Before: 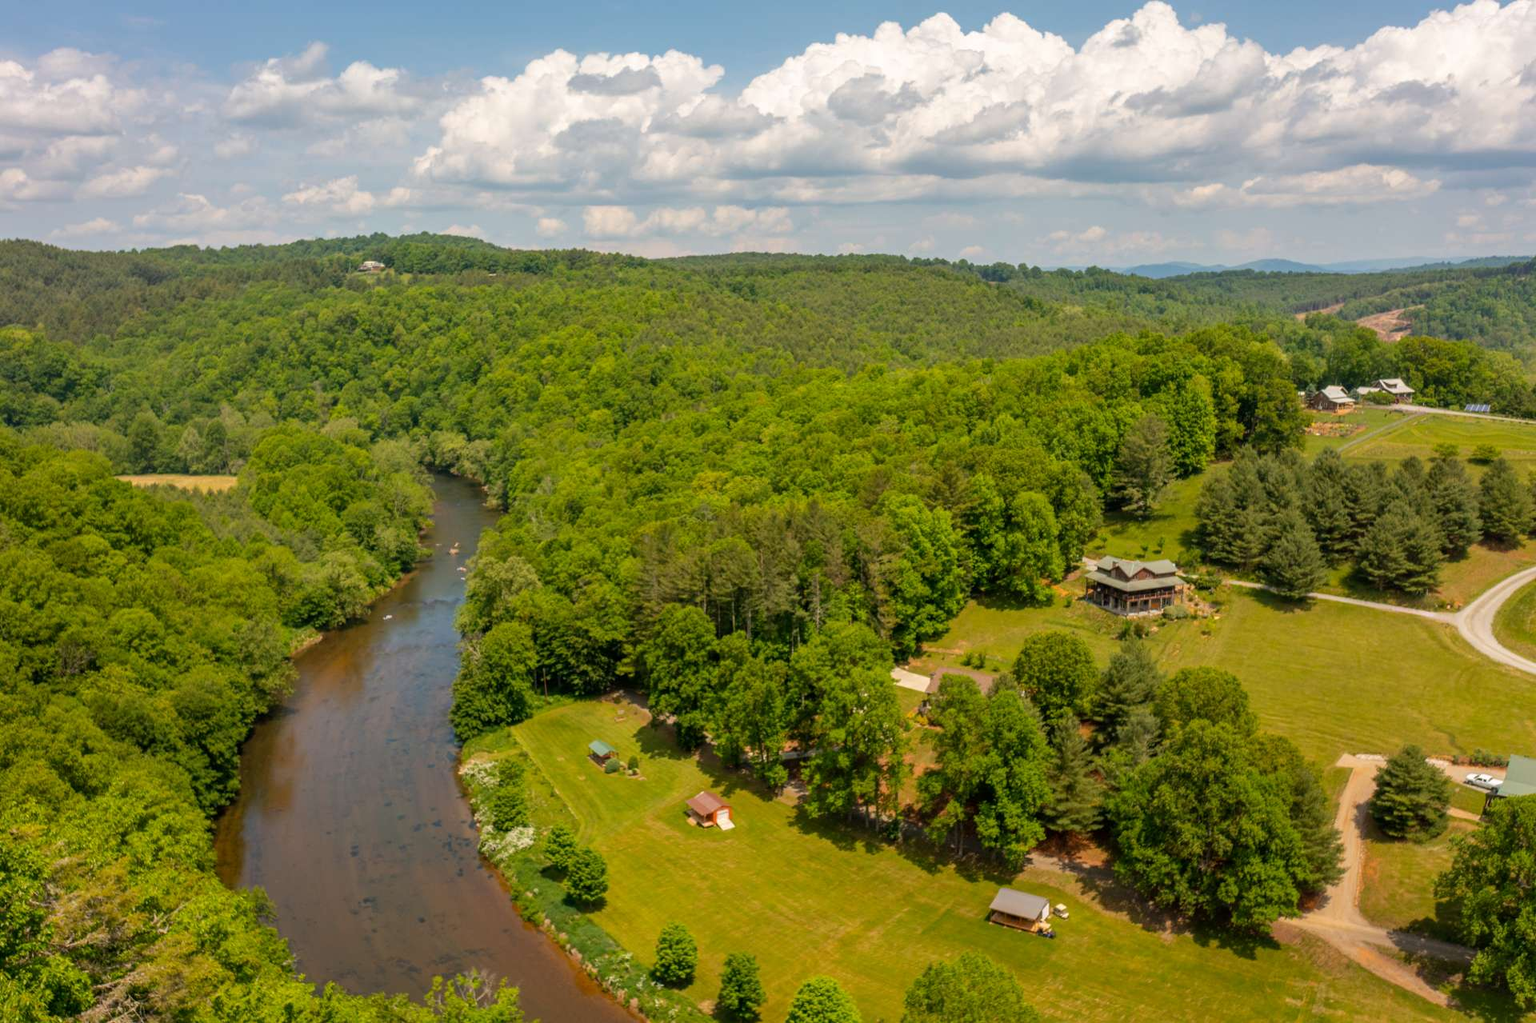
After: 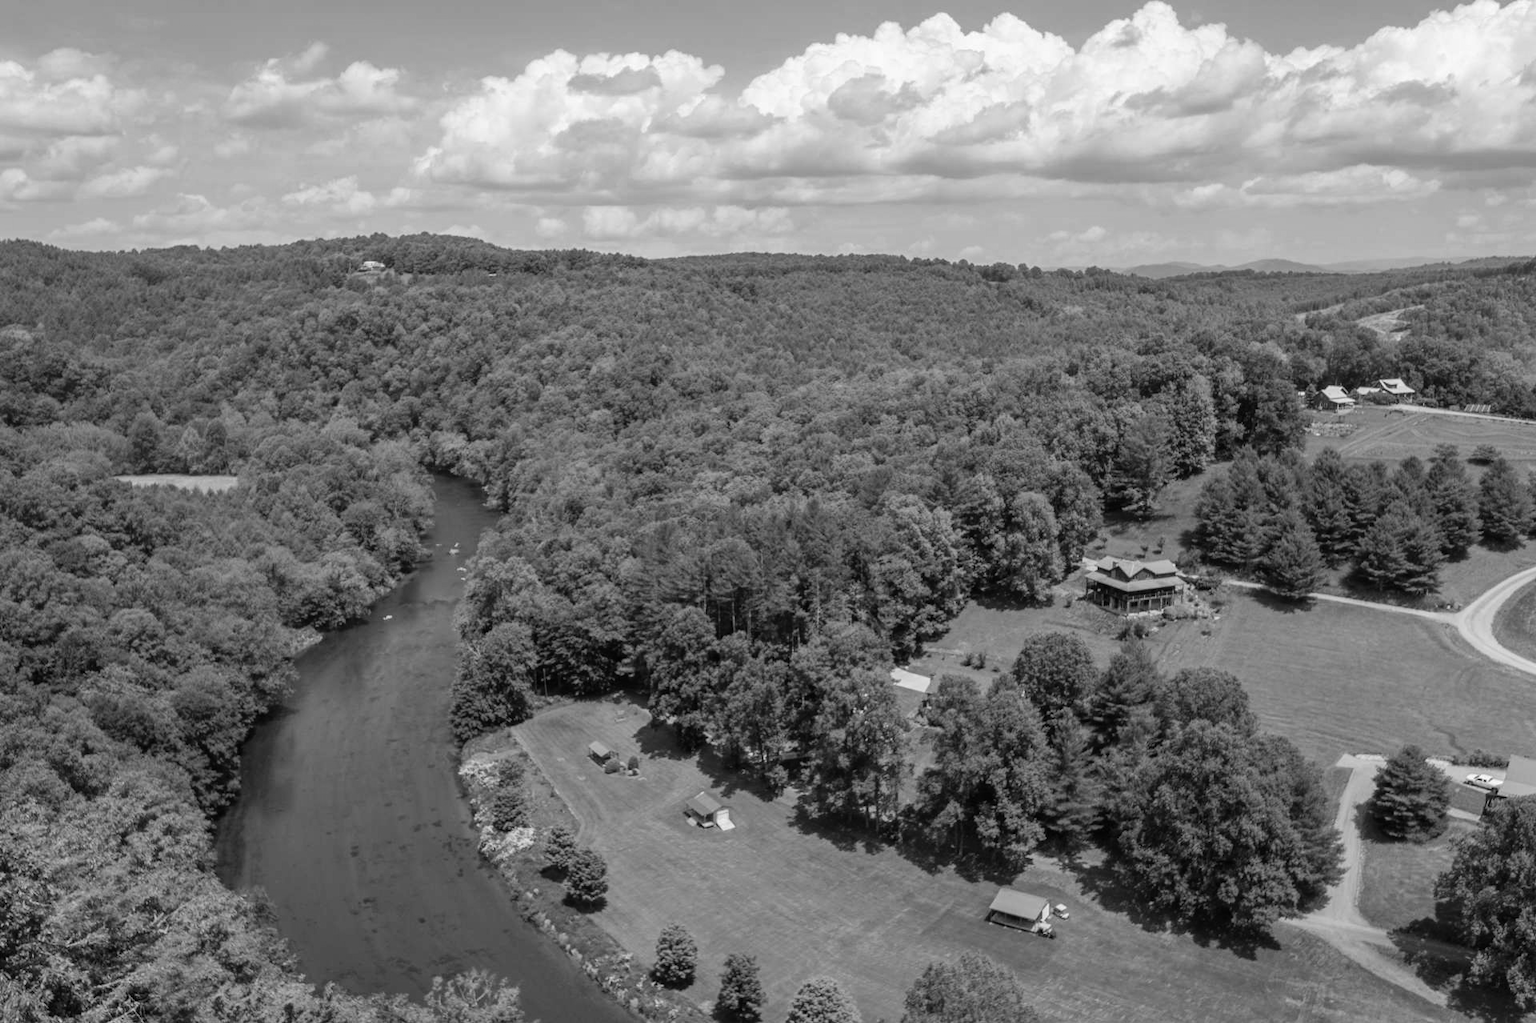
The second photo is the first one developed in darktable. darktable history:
tone curve: curves: ch0 [(0, 0) (0.003, 0.002) (0.011, 0.009) (0.025, 0.019) (0.044, 0.031) (0.069, 0.044) (0.1, 0.061) (0.136, 0.087) (0.177, 0.127) (0.224, 0.172) (0.277, 0.226) (0.335, 0.295) (0.399, 0.367) (0.468, 0.445) (0.543, 0.536) (0.623, 0.626) (0.709, 0.717) (0.801, 0.806) (0.898, 0.889) (1, 1)], preserve colors none
local contrast: mode bilateral grid, contrast 100, coarseness 100, detail 94%, midtone range 0.2
monochrome: a -3.63, b -0.465
color balance rgb: perceptual saturation grading › global saturation 20%, global vibrance 20%
velvia: strength 67.07%, mid-tones bias 0.972
